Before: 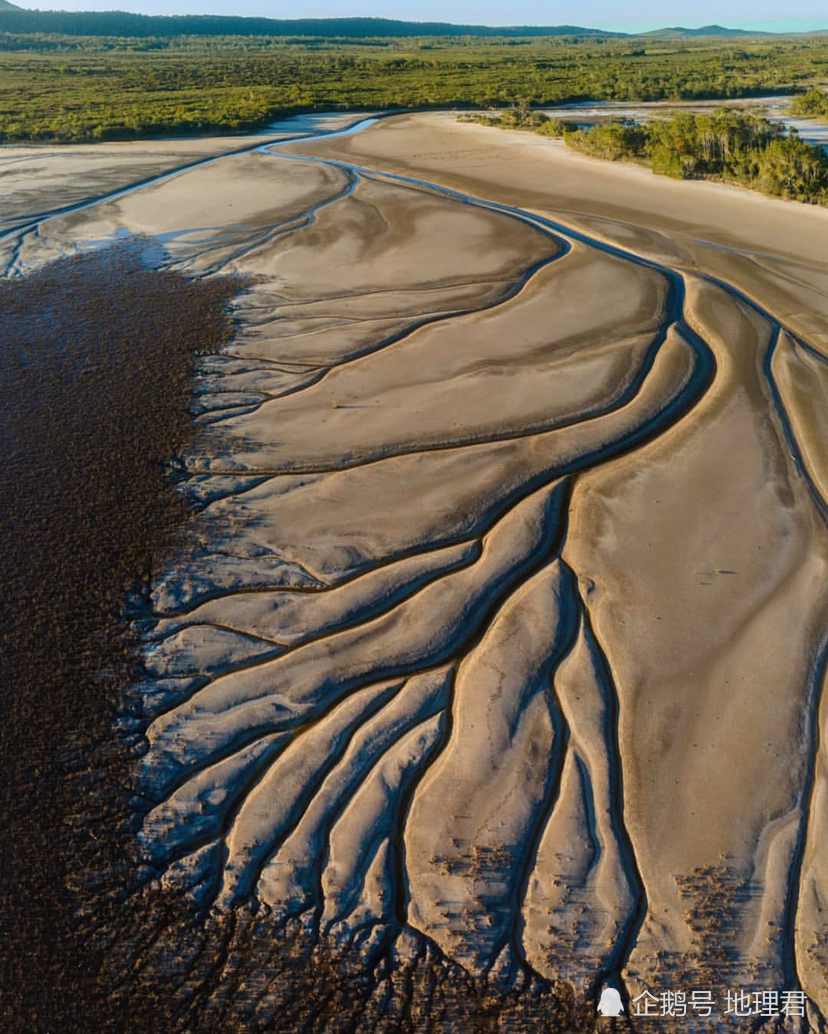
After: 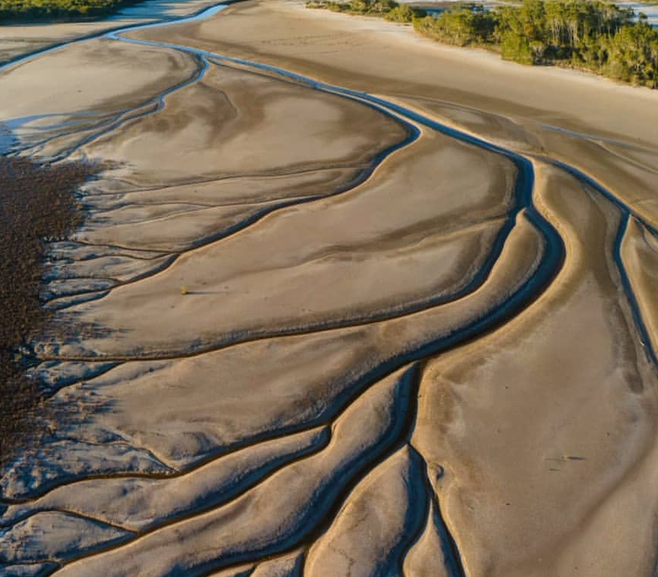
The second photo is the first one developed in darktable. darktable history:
crop: left 18.254%, top 11.083%, right 2.201%, bottom 33.074%
